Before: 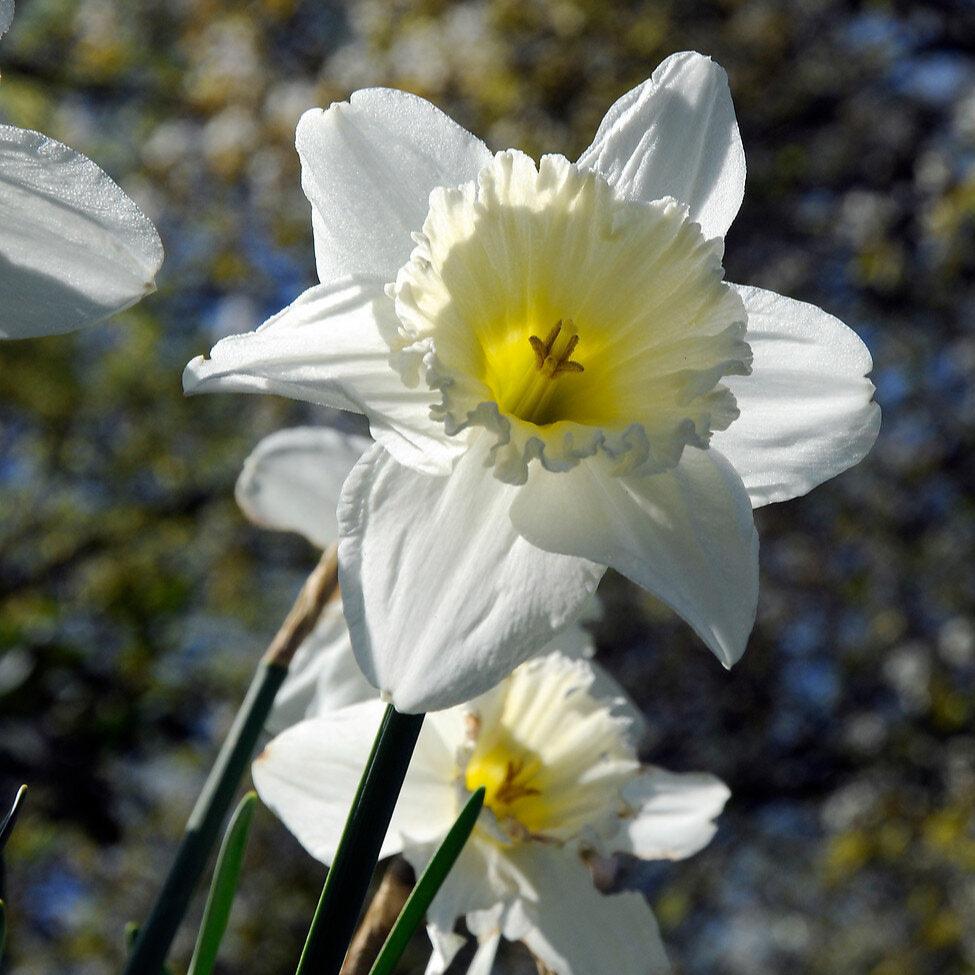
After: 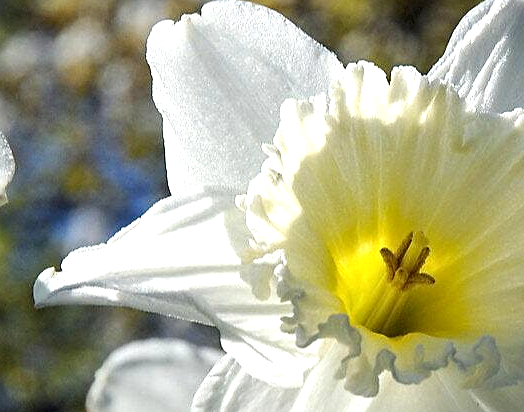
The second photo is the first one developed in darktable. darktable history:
crop: left 15.284%, top 9.076%, right 30.885%, bottom 48.585%
exposure: exposure 0.473 EV, compensate exposure bias true, compensate highlight preservation false
contrast equalizer: octaves 7, y [[0.6 ×6], [0.55 ×6], [0 ×6], [0 ×6], [0 ×6]], mix 0.212
sharpen: on, module defaults
vignetting: fall-off start 97.31%, fall-off radius 78.63%, saturation -0.003, width/height ratio 1.108, dithering 8-bit output
